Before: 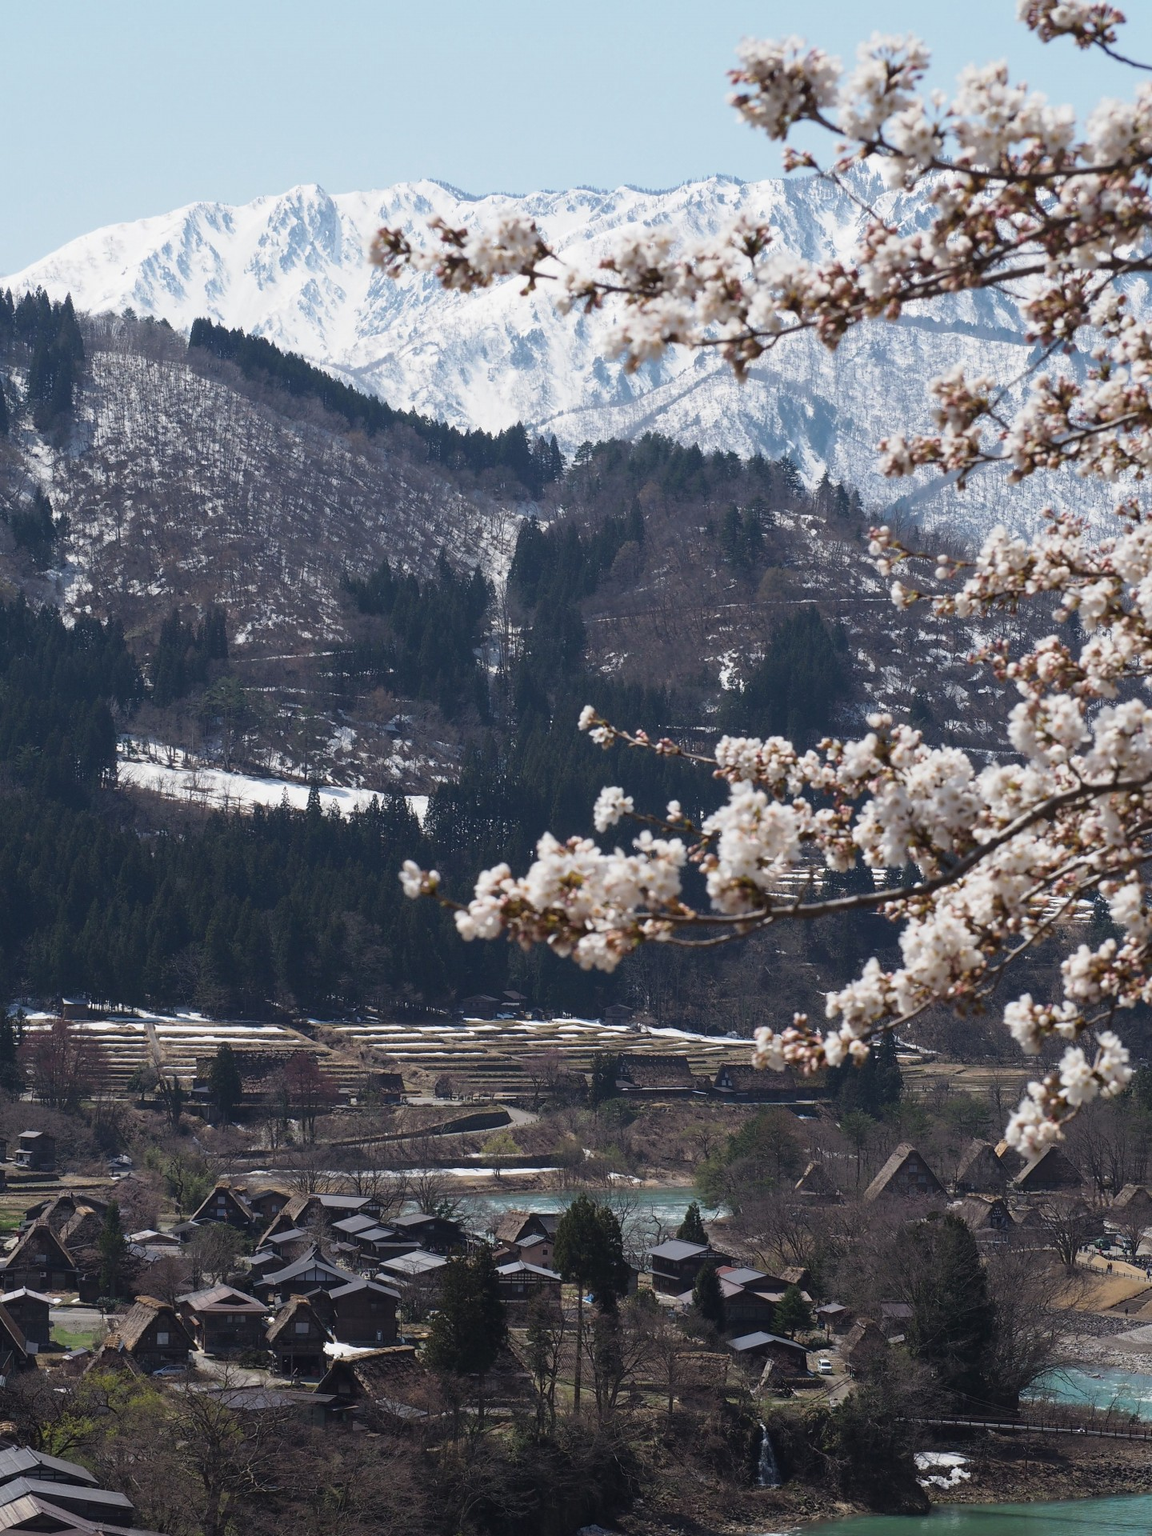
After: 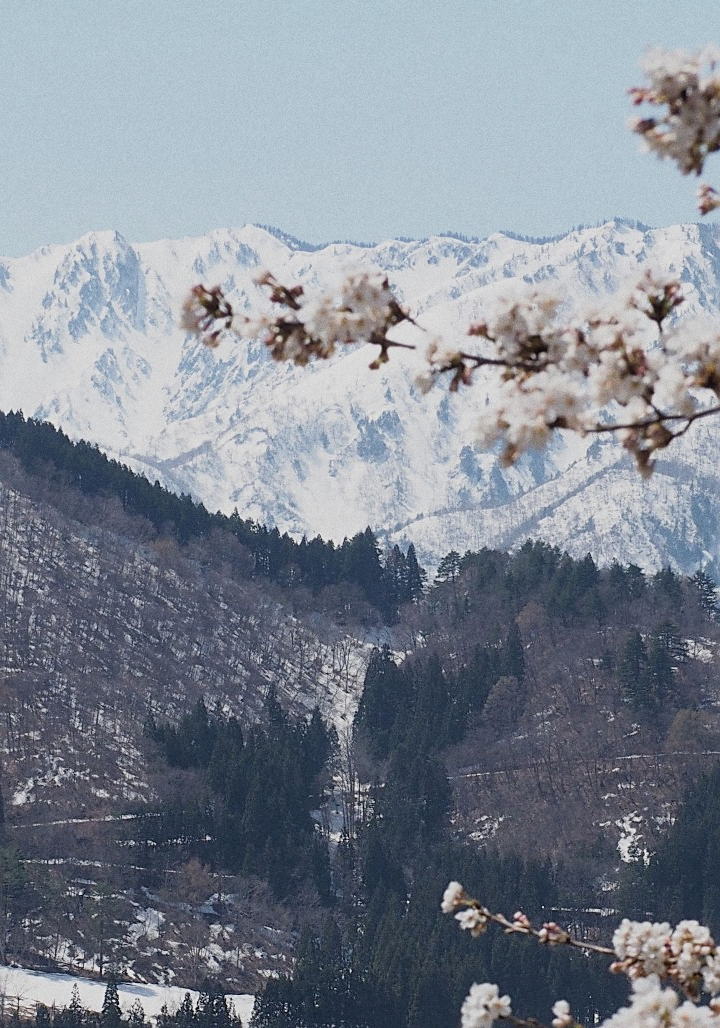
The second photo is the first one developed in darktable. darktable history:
grain: coarseness 0.09 ISO
crop: left 19.556%, right 30.401%, bottom 46.458%
filmic rgb: white relative exposure 3.8 EV, hardness 4.35
sharpen: on, module defaults
shadows and highlights: shadows 43.06, highlights 6.94
